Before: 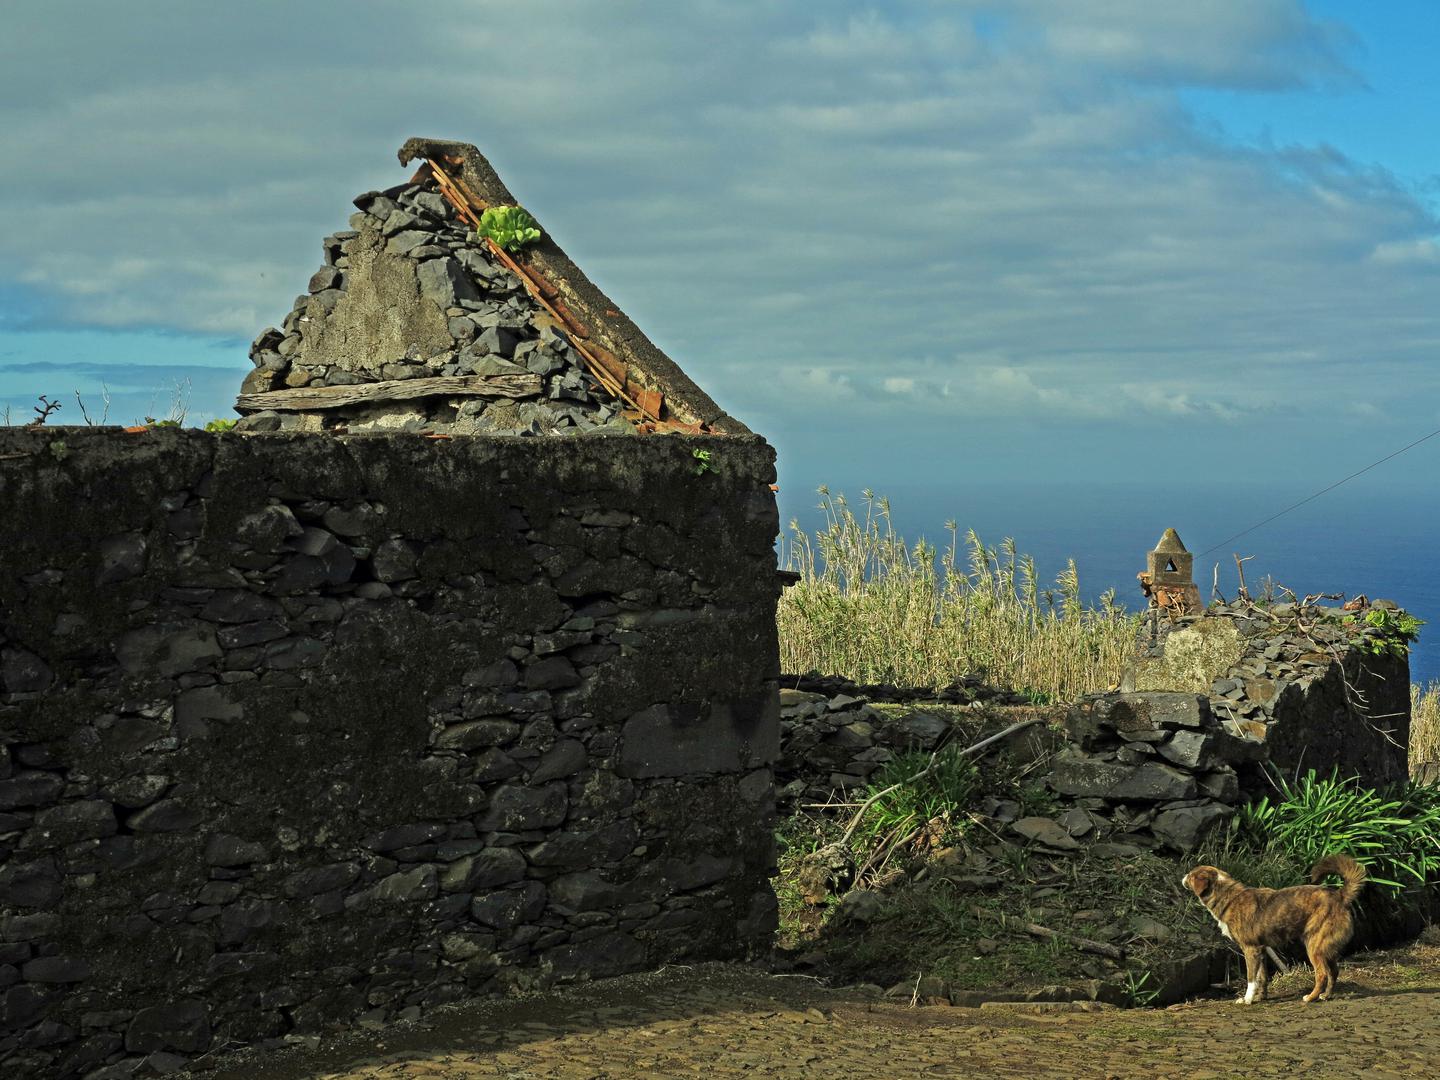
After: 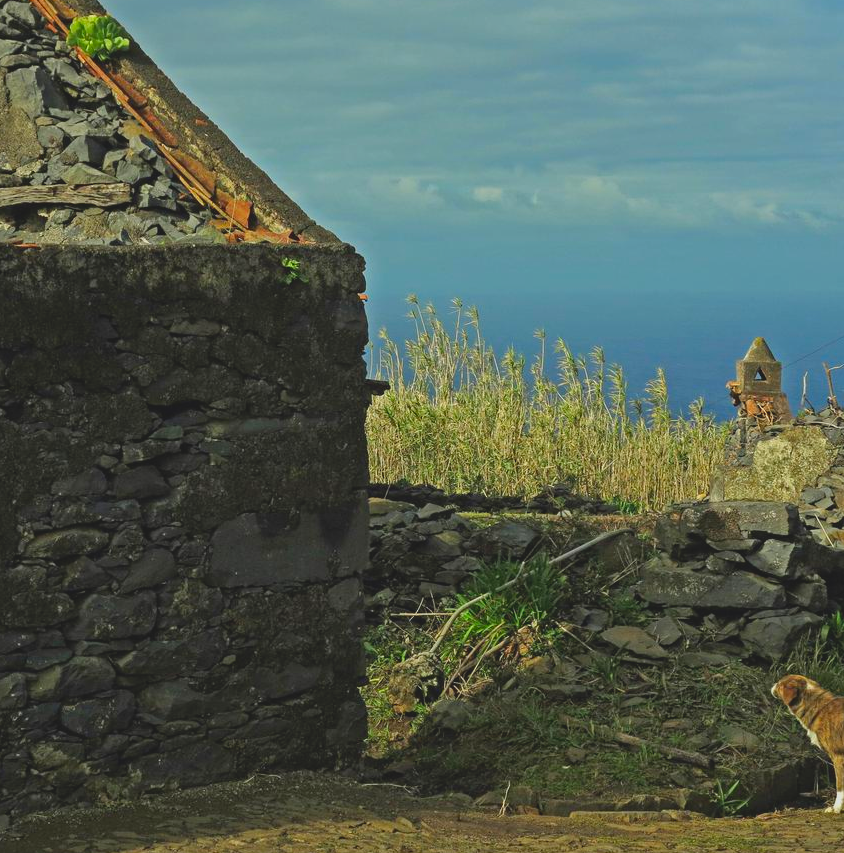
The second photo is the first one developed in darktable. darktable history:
crop and rotate: left 28.605%, top 17.699%, right 12.745%, bottom 3.314%
contrast brightness saturation: contrast -0.209, saturation 0.189
